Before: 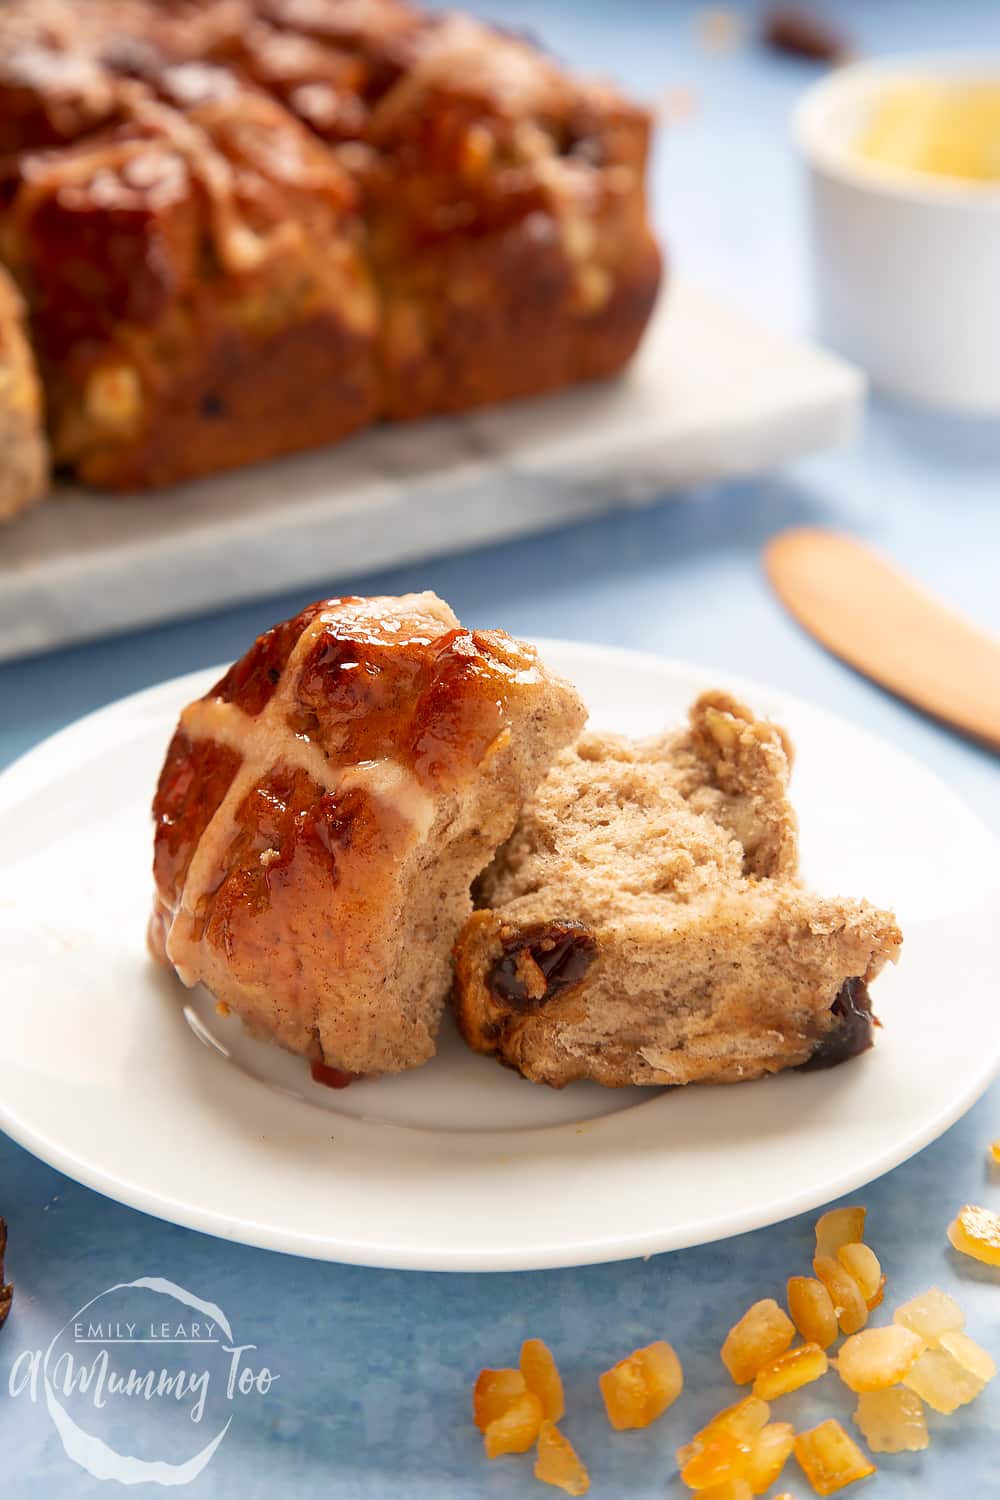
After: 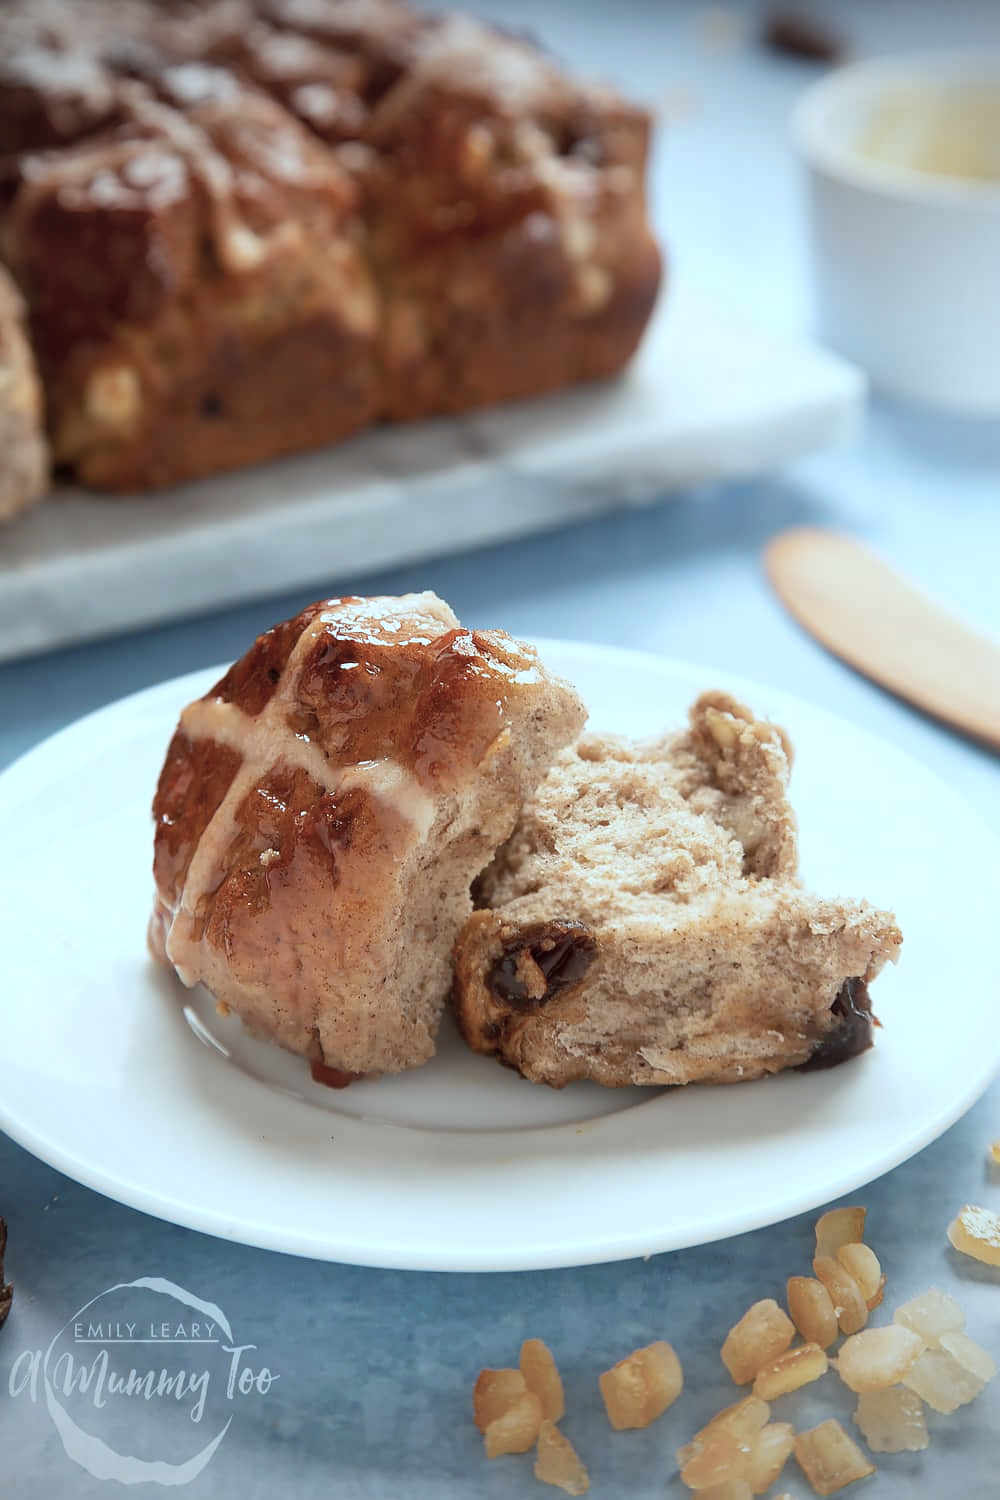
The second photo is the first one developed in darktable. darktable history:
vignetting: fall-off start 71.74%
tone equalizer: on, module defaults
white balance: emerald 1
color correction: highlights a* -12.64, highlights b* -18.1, saturation 0.7
